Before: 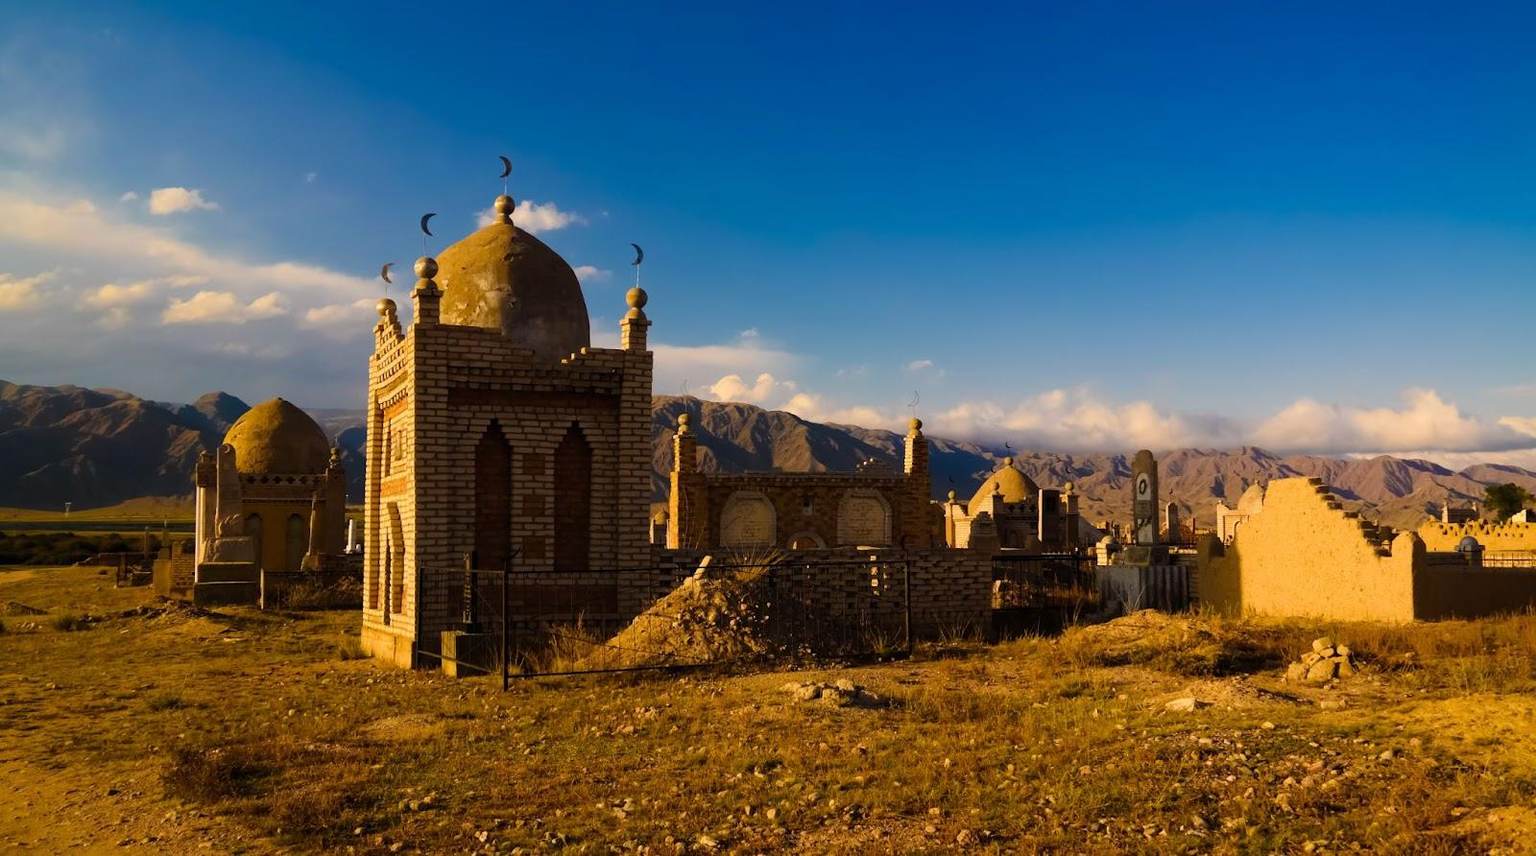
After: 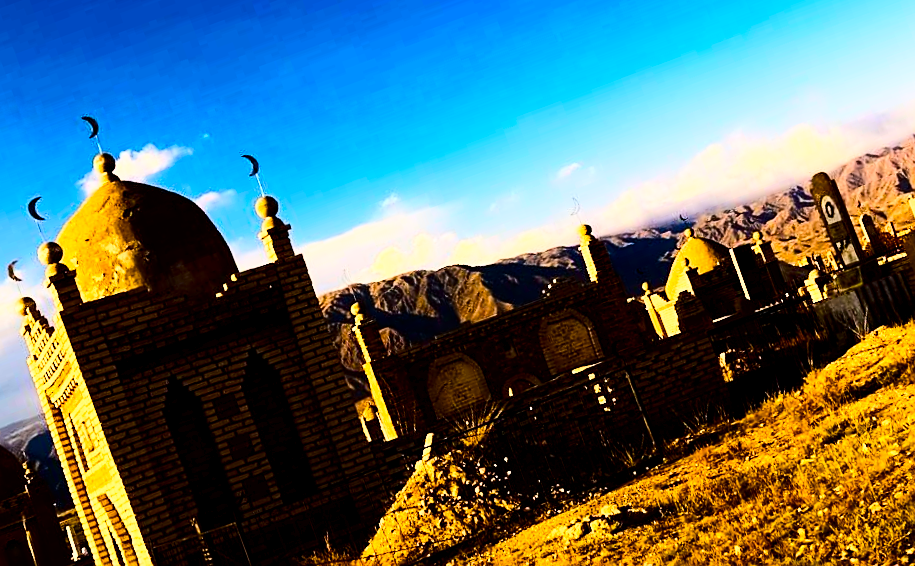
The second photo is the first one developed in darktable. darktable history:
color balance rgb: global offset › luminance -0.49%, perceptual saturation grading › global saturation 20.421%, perceptual saturation grading › highlights -19.783%, perceptual saturation grading › shadows 29.792%, contrast 14.754%
contrast brightness saturation: contrast 0.193, brightness -0.103, saturation 0.209
exposure: black level correction 0.001, compensate highlight preservation false
crop and rotate: angle 20.18°, left 6.986%, right 3.881%, bottom 1.06%
sharpen: on, module defaults
color zones: curves: ch0 [(0, 0.5) (0.143, 0.52) (0.286, 0.5) (0.429, 0.5) (0.571, 0.5) (0.714, 0.5) (0.857, 0.5) (1, 0.5)]; ch1 [(0, 0.489) (0.155, 0.45) (0.286, 0.466) (0.429, 0.5) (0.571, 0.5) (0.714, 0.5) (0.857, 0.5) (1, 0.489)]
base curve: curves: ch0 [(0, 0) (0.007, 0.004) (0.027, 0.03) (0.046, 0.07) (0.207, 0.54) (0.442, 0.872) (0.673, 0.972) (1, 1)]
